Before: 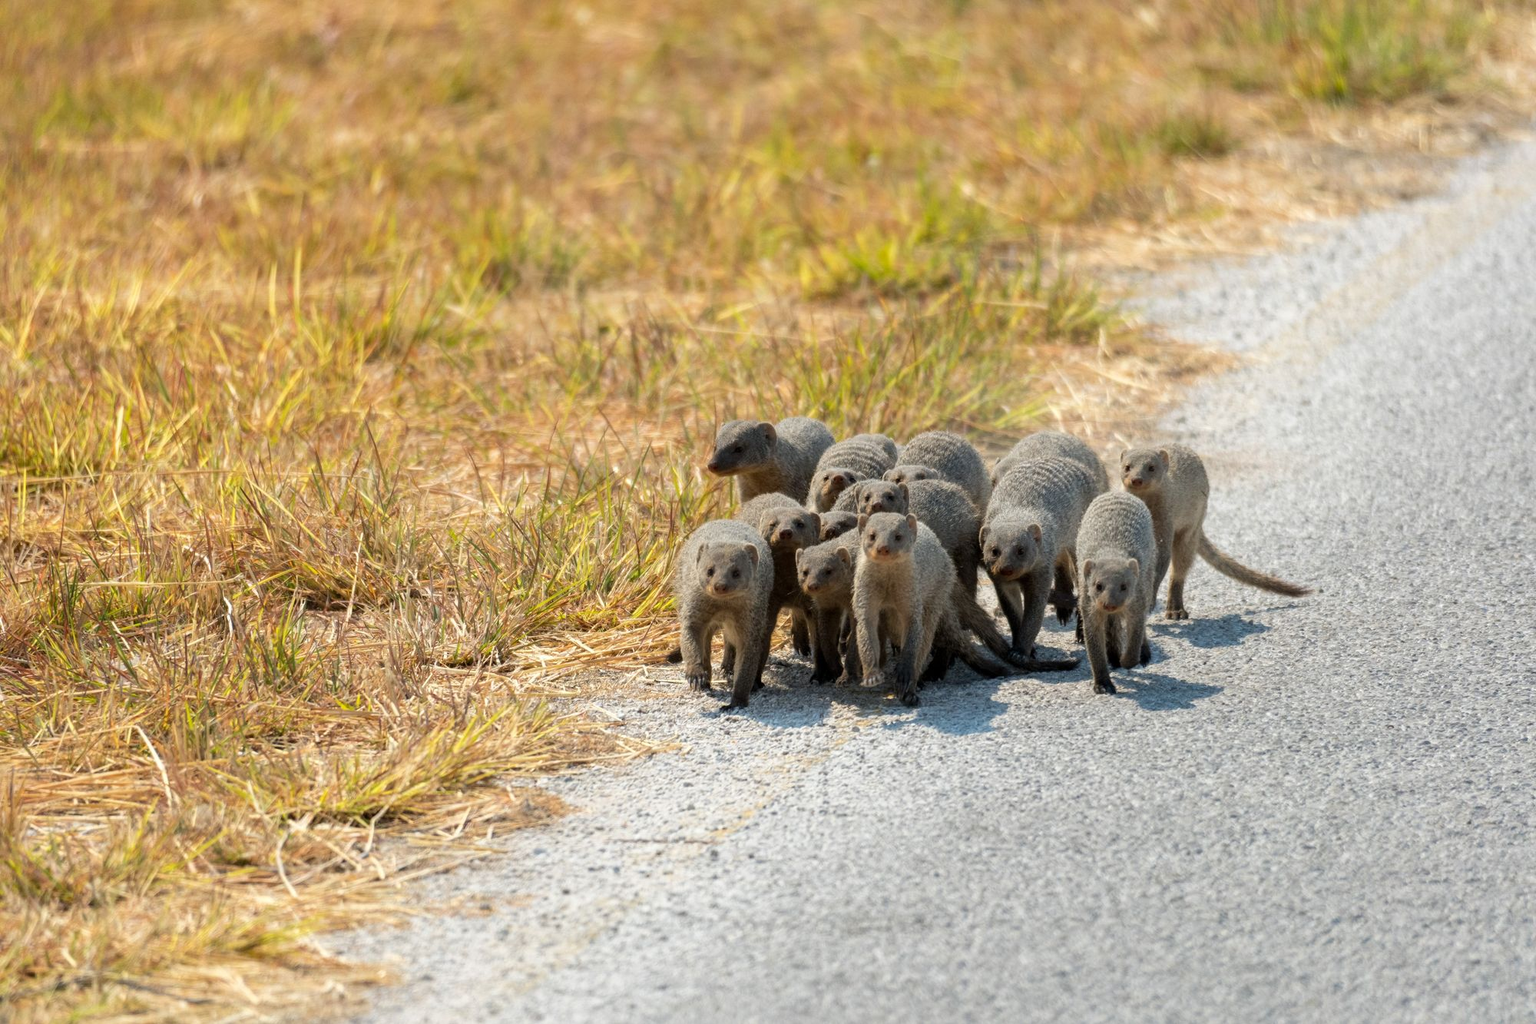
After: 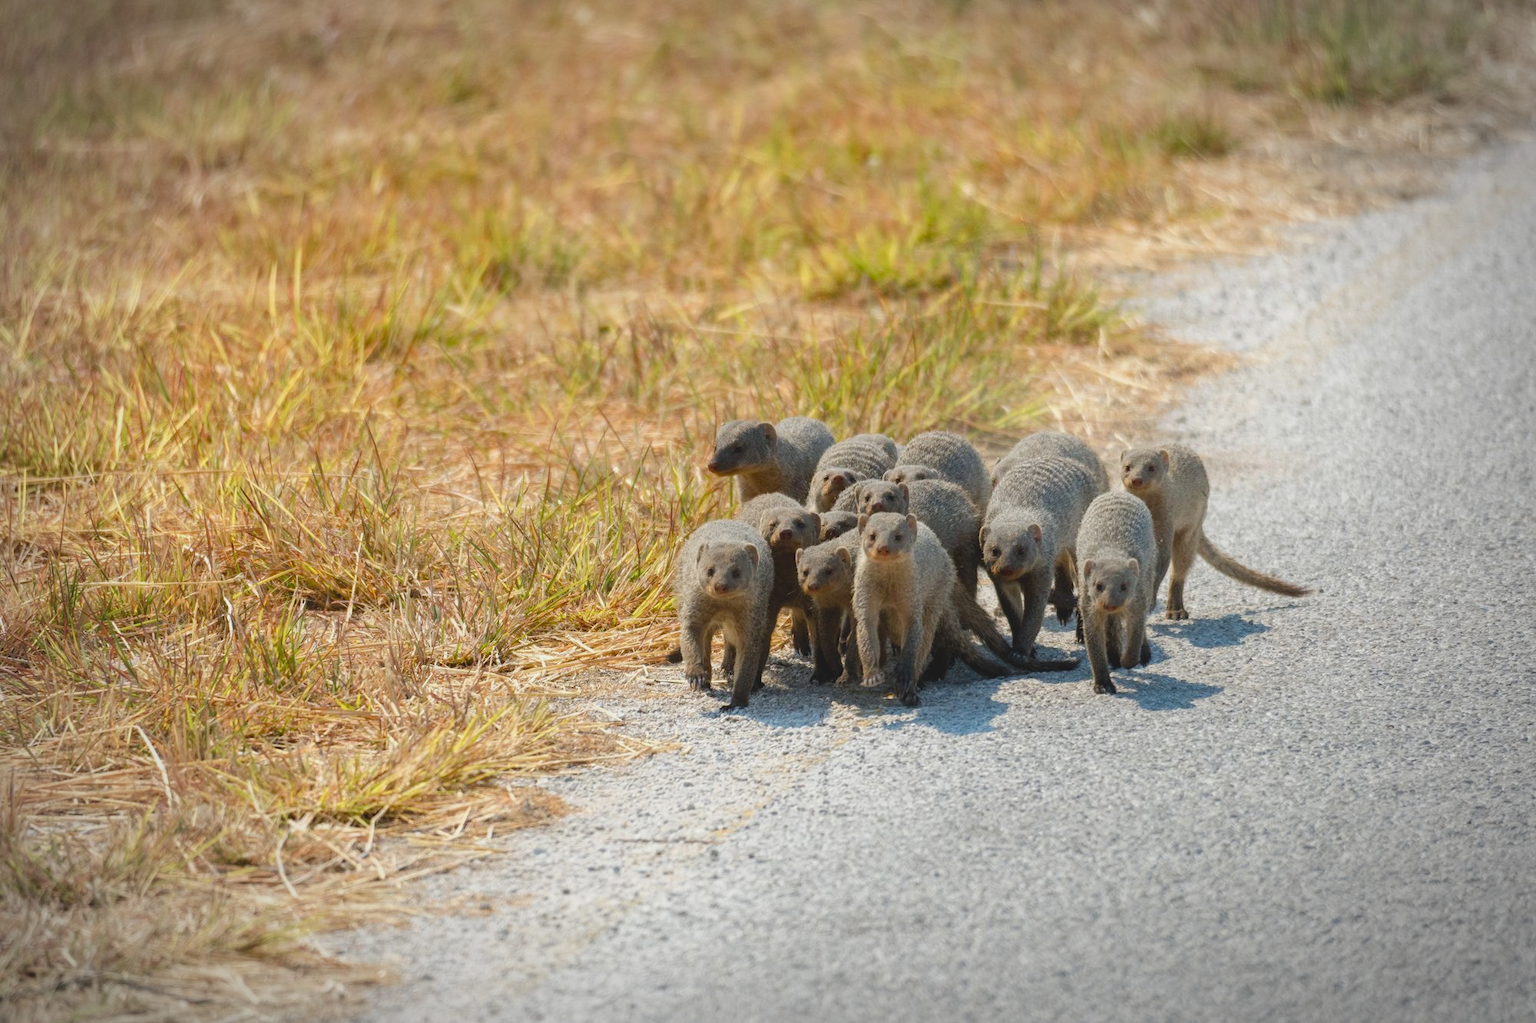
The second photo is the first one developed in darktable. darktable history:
color balance rgb: shadows lift › luminance -10.106%, global offset › luminance 0.484%, perceptual saturation grading › global saturation 0.915%, perceptual saturation grading › highlights -18.257%, perceptual saturation grading › mid-tones 6.8%, perceptual saturation grading › shadows 28.218%, perceptual brilliance grading › global brilliance 2.503%, perceptual brilliance grading › highlights -2.226%, perceptual brilliance grading › shadows 3.763%, global vibrance 9.889%
contrast brightness saturation: contrast -0.123
vignetting: fall-off start 78.63%, width/height ratio 1.327
